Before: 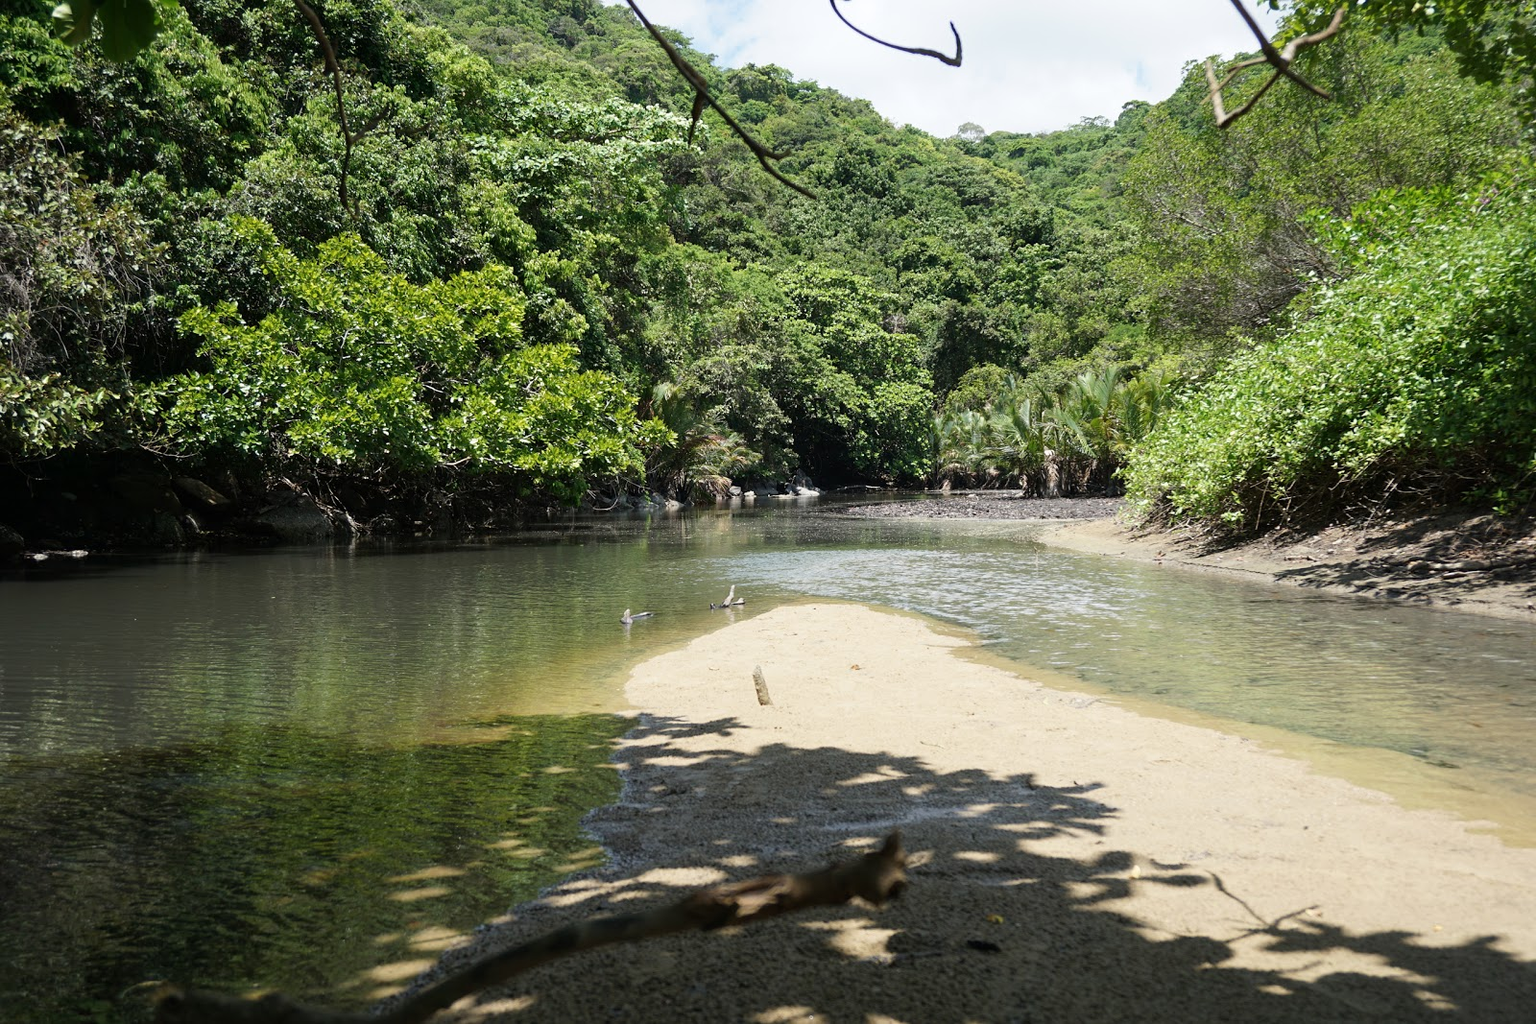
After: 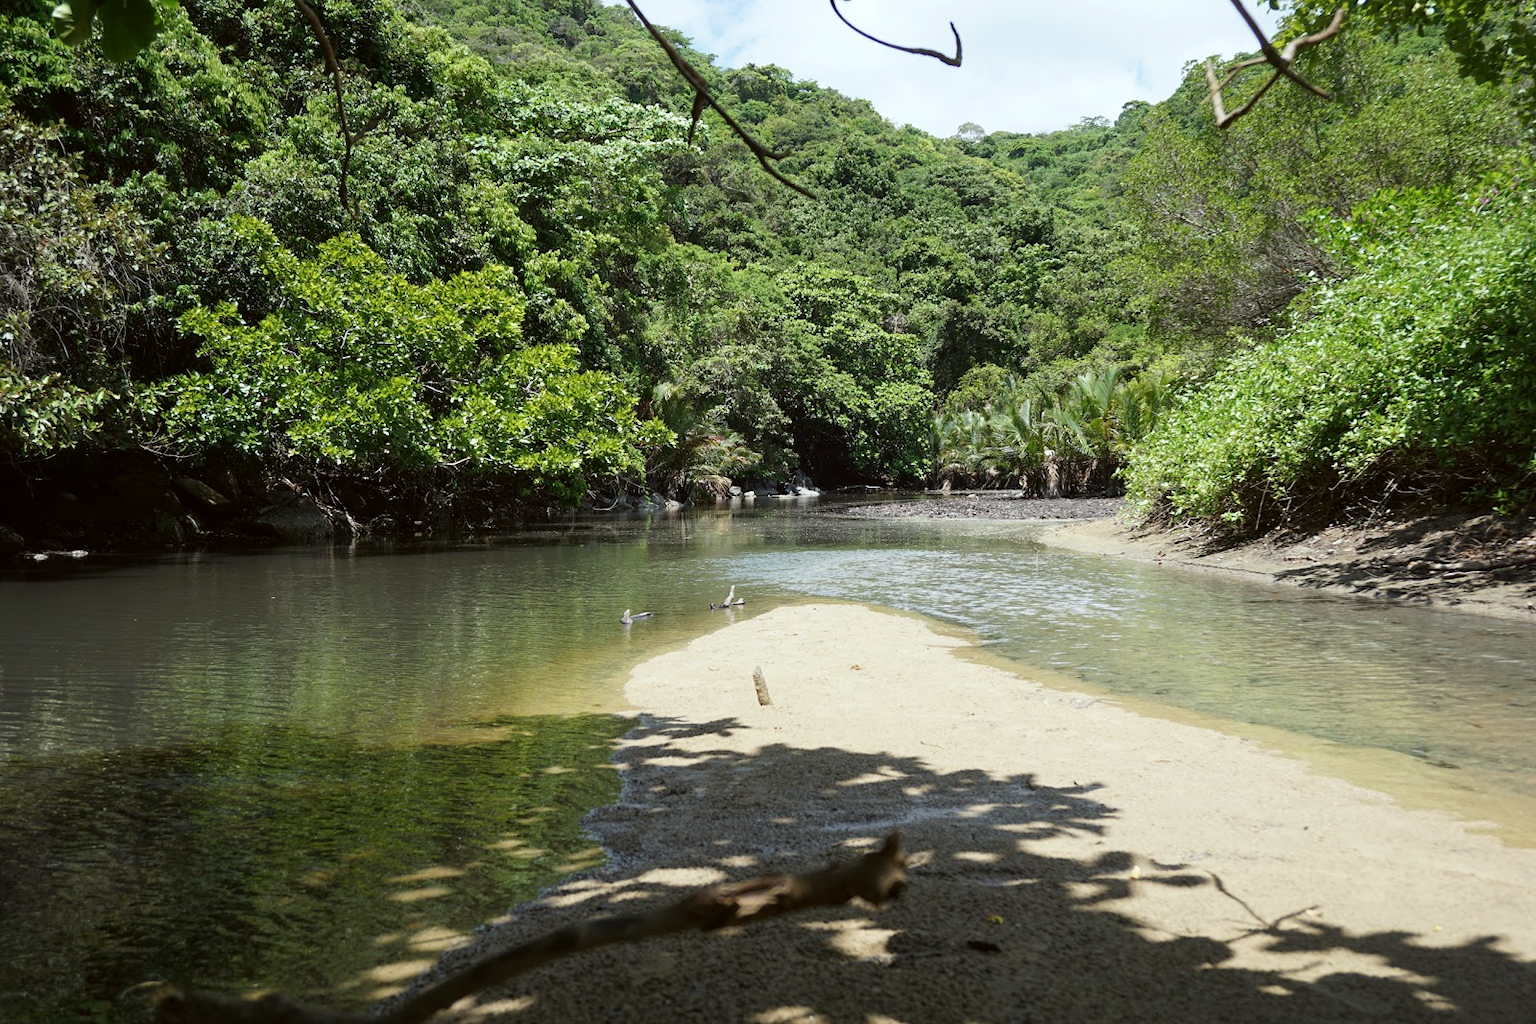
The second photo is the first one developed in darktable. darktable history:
color correction: highlights a* -2.81, highlights b* -2.68, shadows a* 1.98, shadows b* 2.73
